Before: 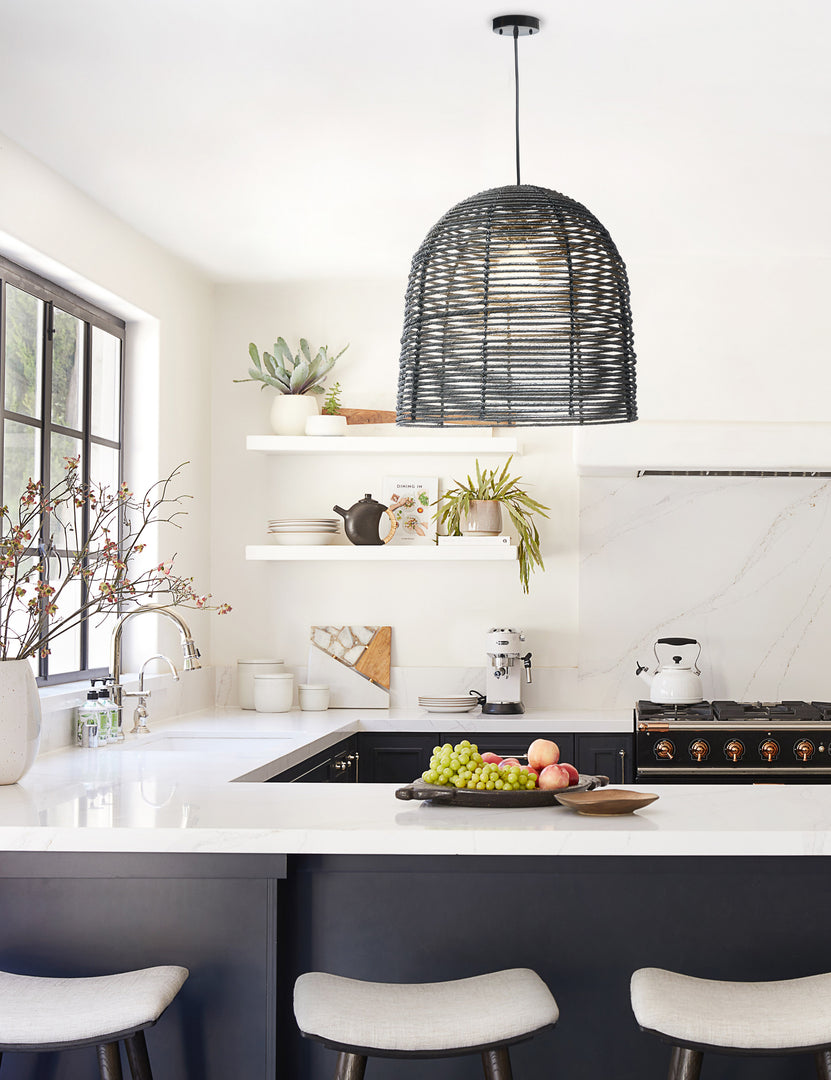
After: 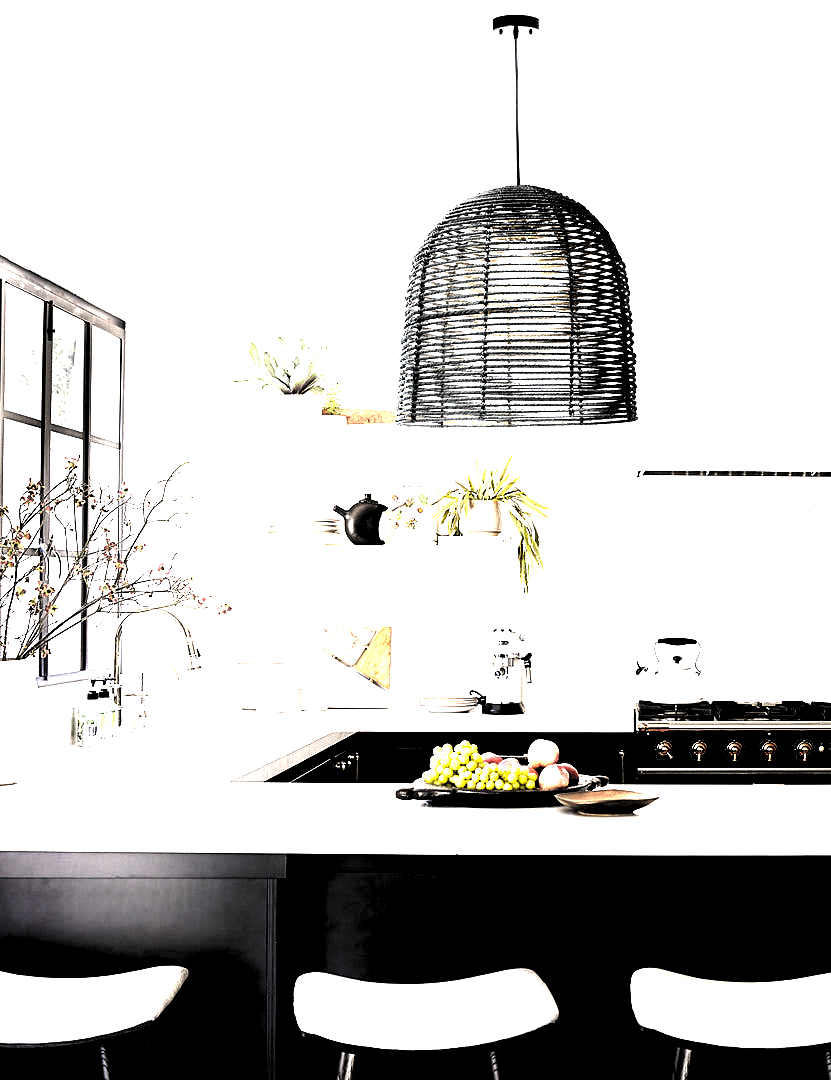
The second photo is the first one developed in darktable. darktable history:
levels: levels [0.514, 0.759, 1]
exposure: black level correction 0.001, exposure 1.735 EV, compensate highlight preservation false
